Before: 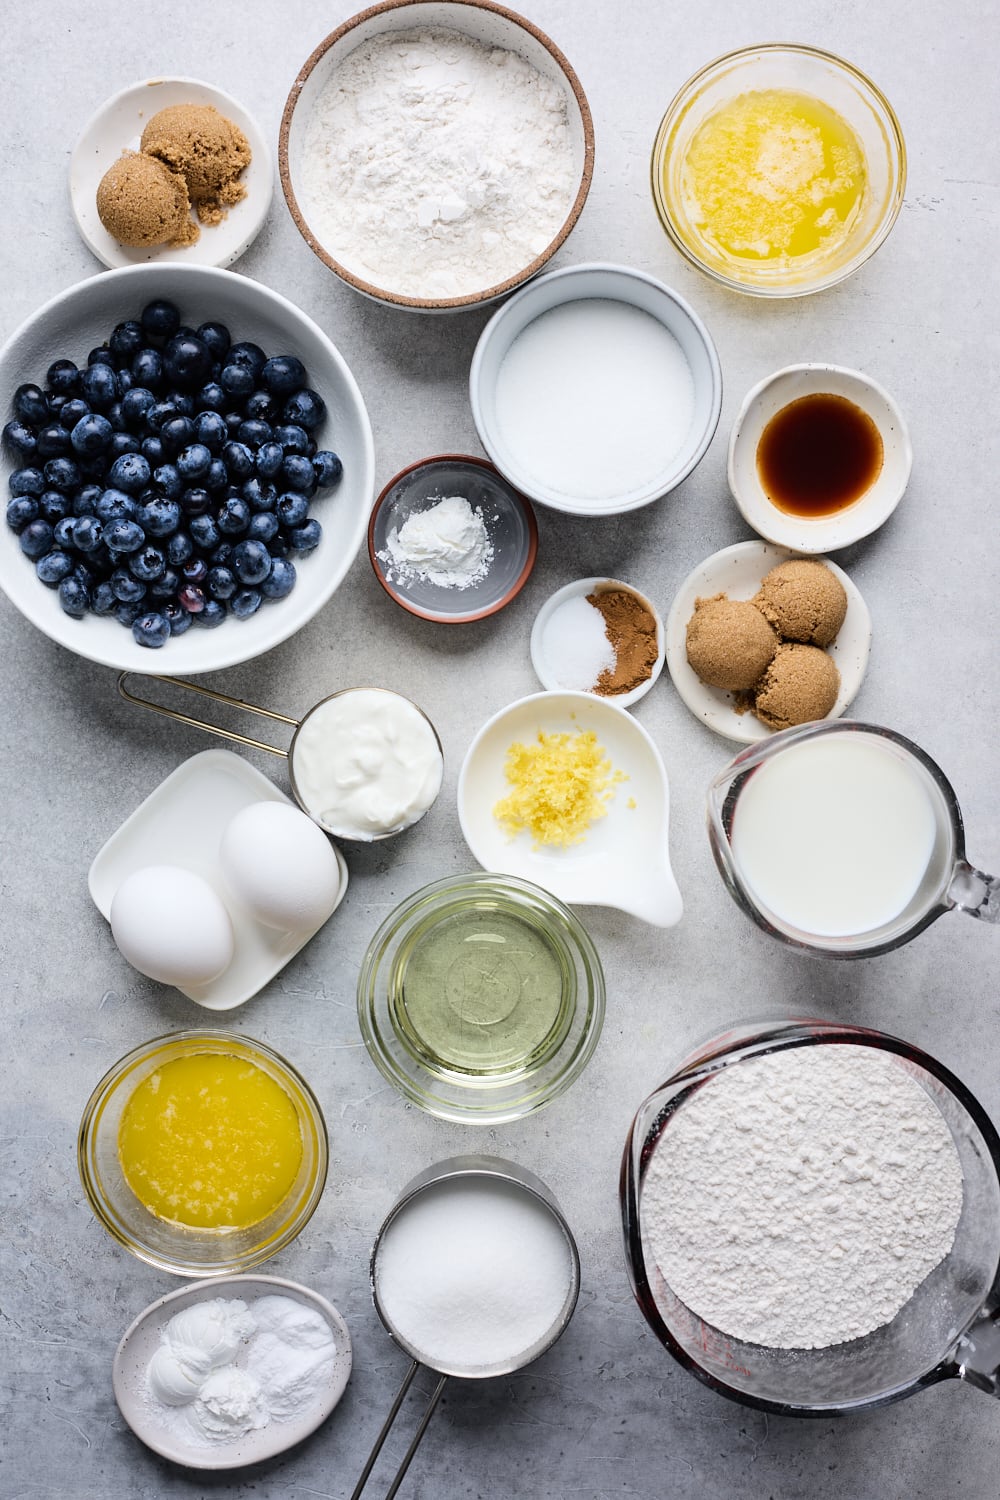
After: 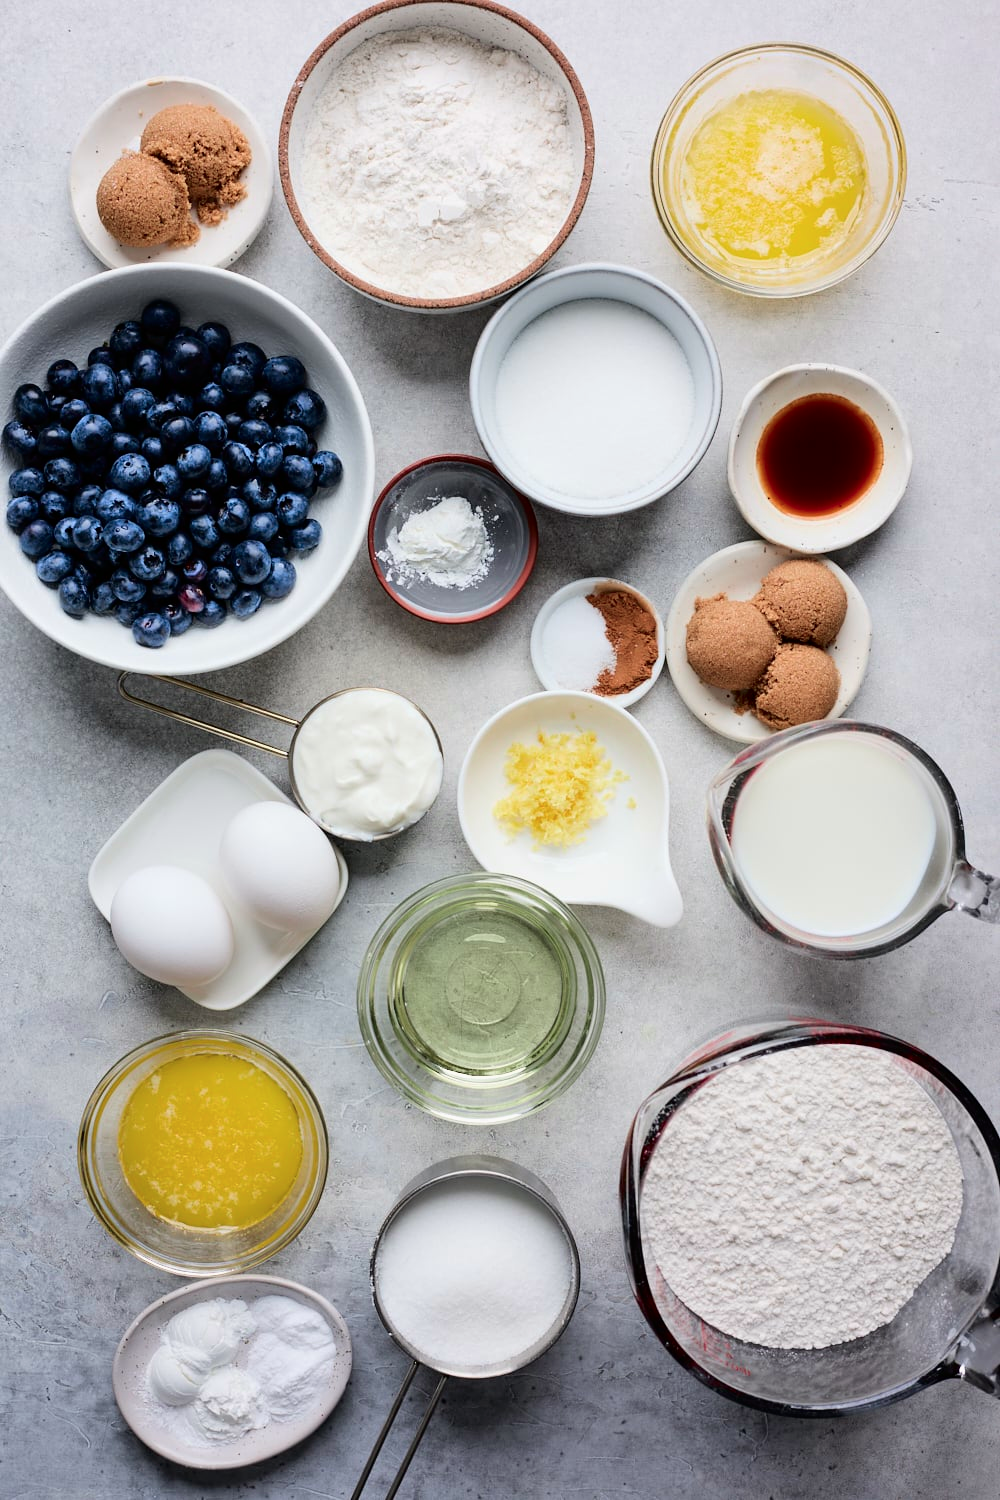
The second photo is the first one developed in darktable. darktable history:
tone curve: curves: ch0 [(0, 0) (0.059, 0.027) (0.162, 0.125) (0.304, 0.279) (0.547, 0.532) (0.828, 0.815) (1, 0.983)]; ch1 [(0, 0) (0.23, 0.166) (0.34, 0.298) (0.371, 0.334) (0.435, 0.413) (0.477, 0.469) (0.499, 0.498) (0.529, 0.544) (0.559, 0.587) (0.743, 0.798) (1, 1)]; ch2 [(0, 0) (0.431, 0.414) (0.498, 0.503) (0.524, 0.531) (0.568, 0.567) (0.6, 0.597) (0.643, 0.631) (0.74, 0.721) (1, 1)], color space Lab, independent channels, preserve colors none
